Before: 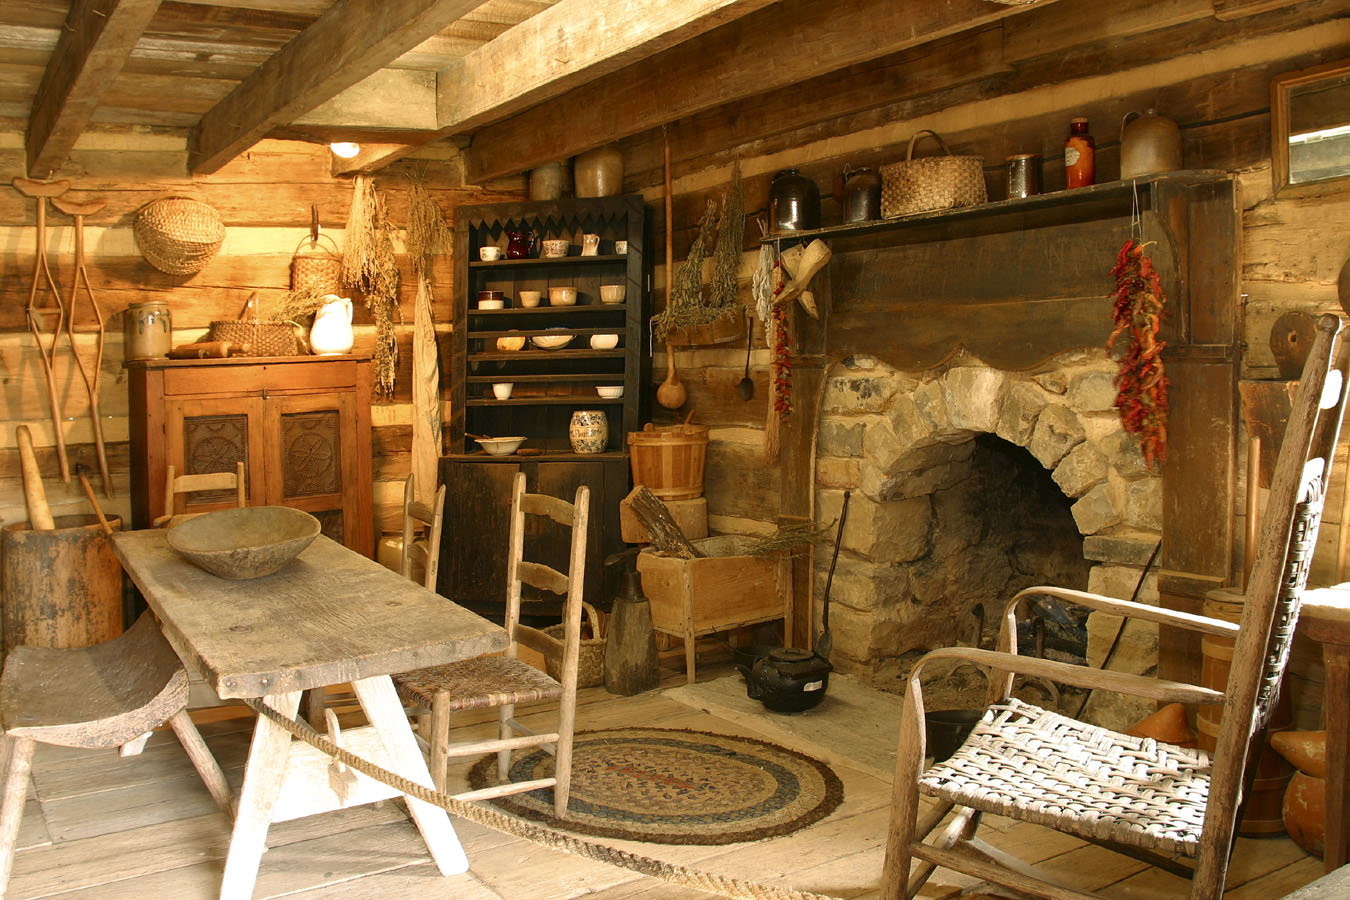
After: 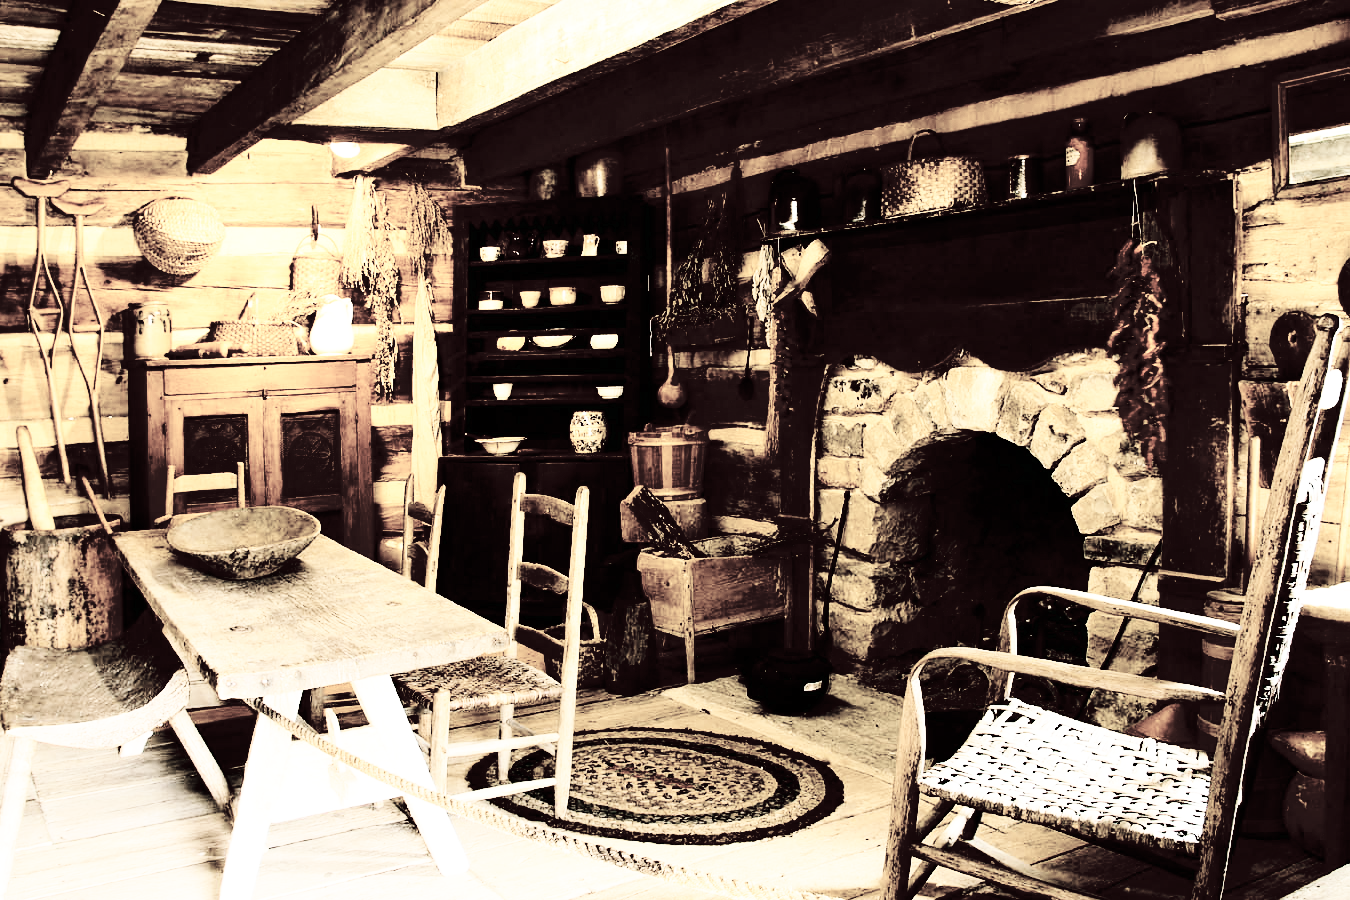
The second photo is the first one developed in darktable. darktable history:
color correction: saturation 0.2
contrast brightness saturation: contrast 0.77, brightness -1, saturation 1
tone curve: curves: ch0 [(0, 0) (0.003, 0.009) (0.011, 0.013) (0.025, 0.019) (0.044, 0.029) (0.069, 0.04) (0.1, 0.053) (0.136, 0.08) (0.177, 0.114) (0.224, 0.151) (0.277, 0.207) (0.335, 0.267) (0.399, 0.35) (0.468, 0.442) (0.543, 0.545) (0.623, 0.656) (0.709, 0.752) (0.801, 0.843) (0.898, 0.932) (1, 1)], preserve colors none
base curve: curves: ch0 [(0, 0) (0.028, 0.03) (0.121, 0.232) (0.46, 0.748) (0.859, 0.968) (1, 1)], preserve colors none
